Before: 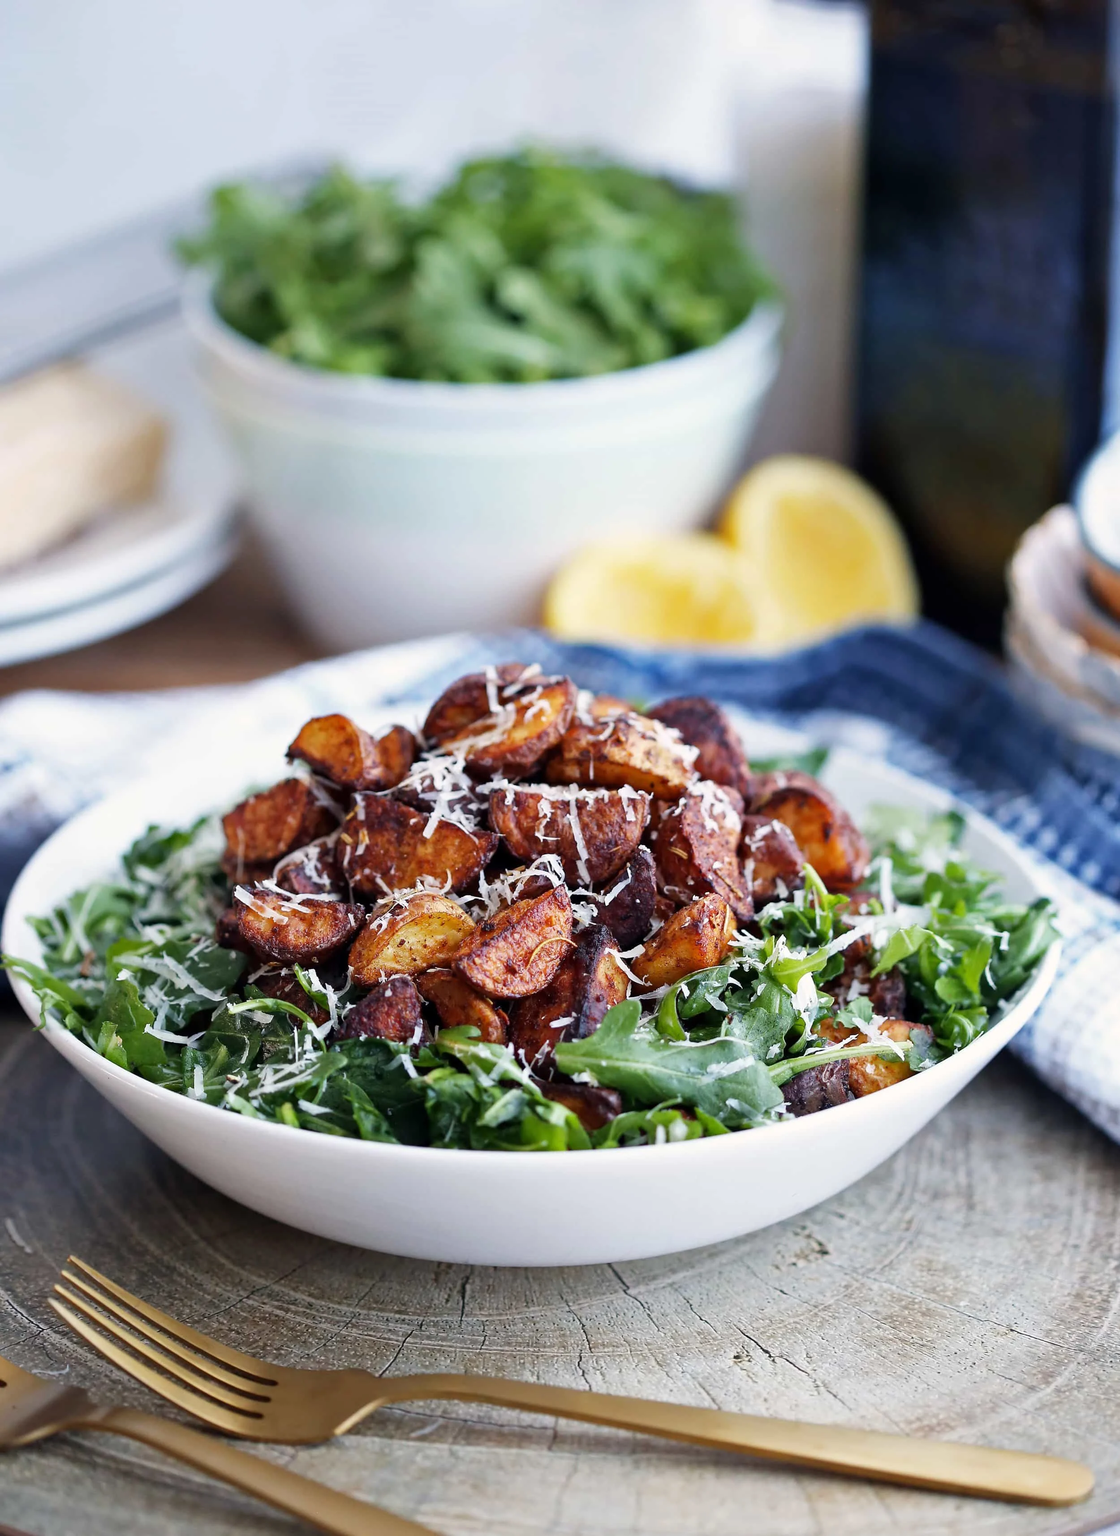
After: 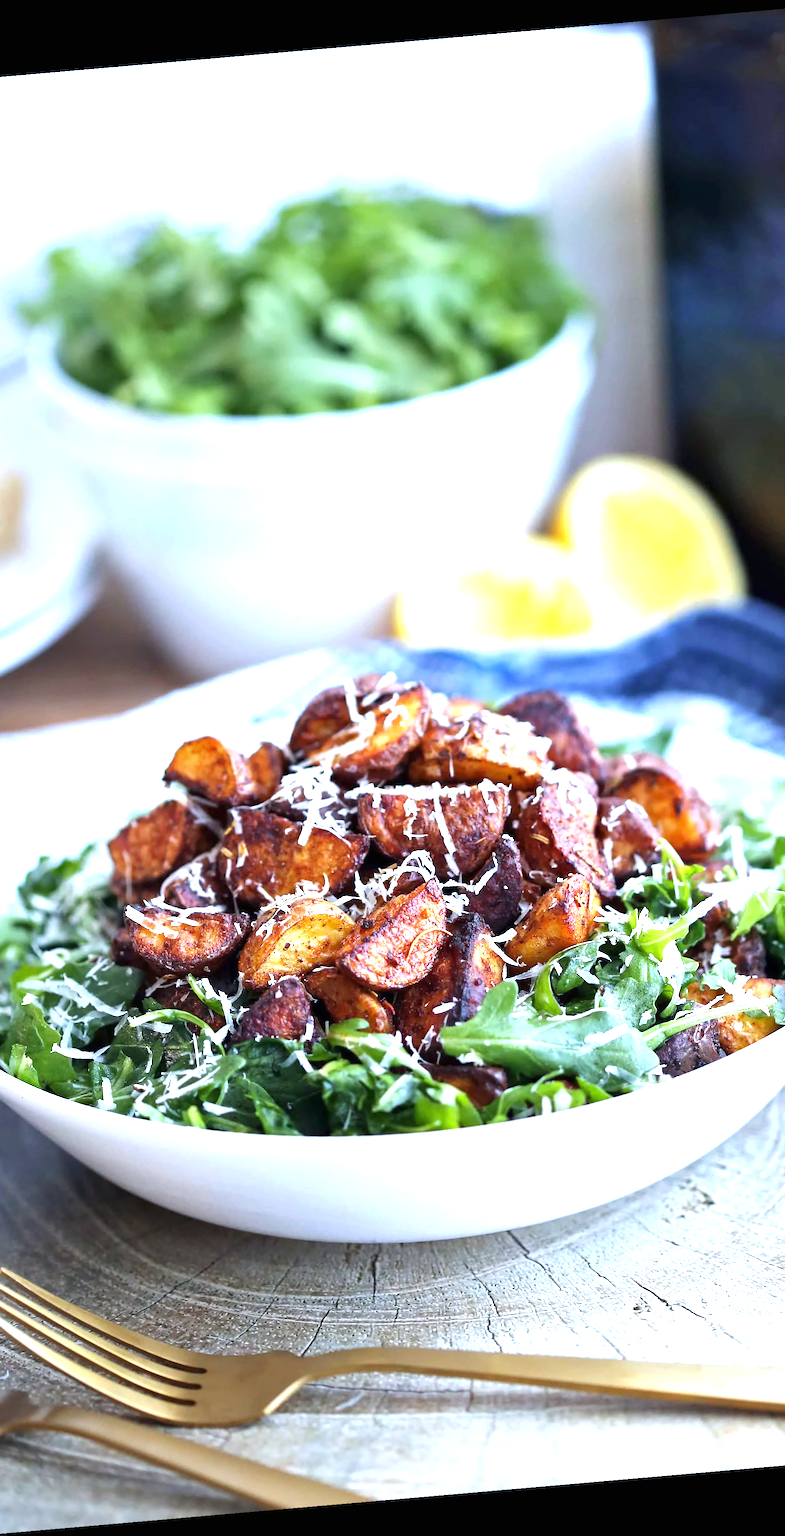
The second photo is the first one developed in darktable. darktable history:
crop and rotate: left 14.292%, right 19.041%
rotate and perspective: rotation -4.98°, automatic cropping off
white balance: red 0.924, blue 1.095
exposure: black level correction 0, exposure 1.1 EV, compensate exposure bias true, compensate highlight preservation false
